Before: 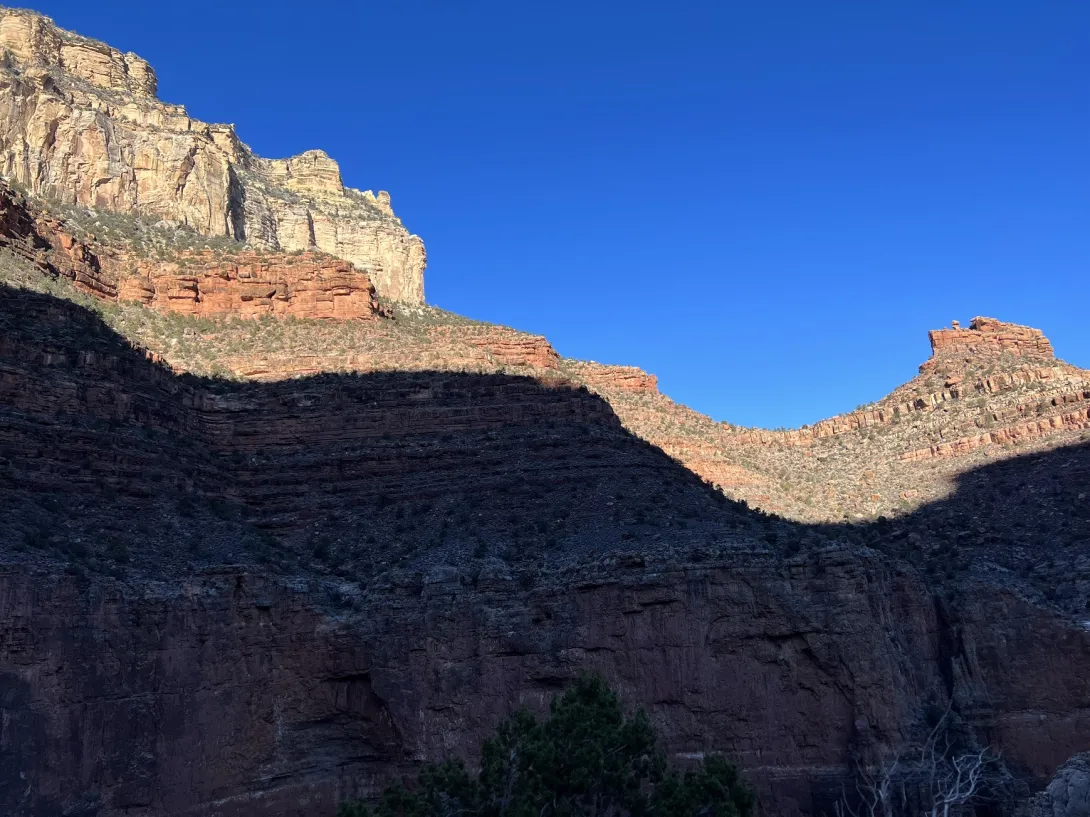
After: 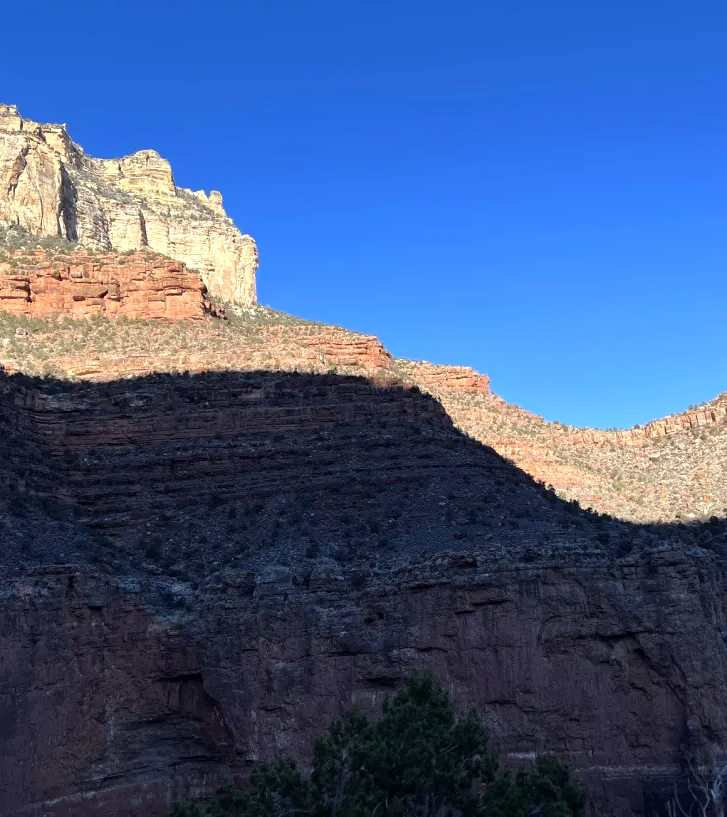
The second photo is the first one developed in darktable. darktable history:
crop: left 15.418%, right 17.801%
exposure: exposure 0.374 EV, compensate exposure bias true, compensate highlight preservation false
